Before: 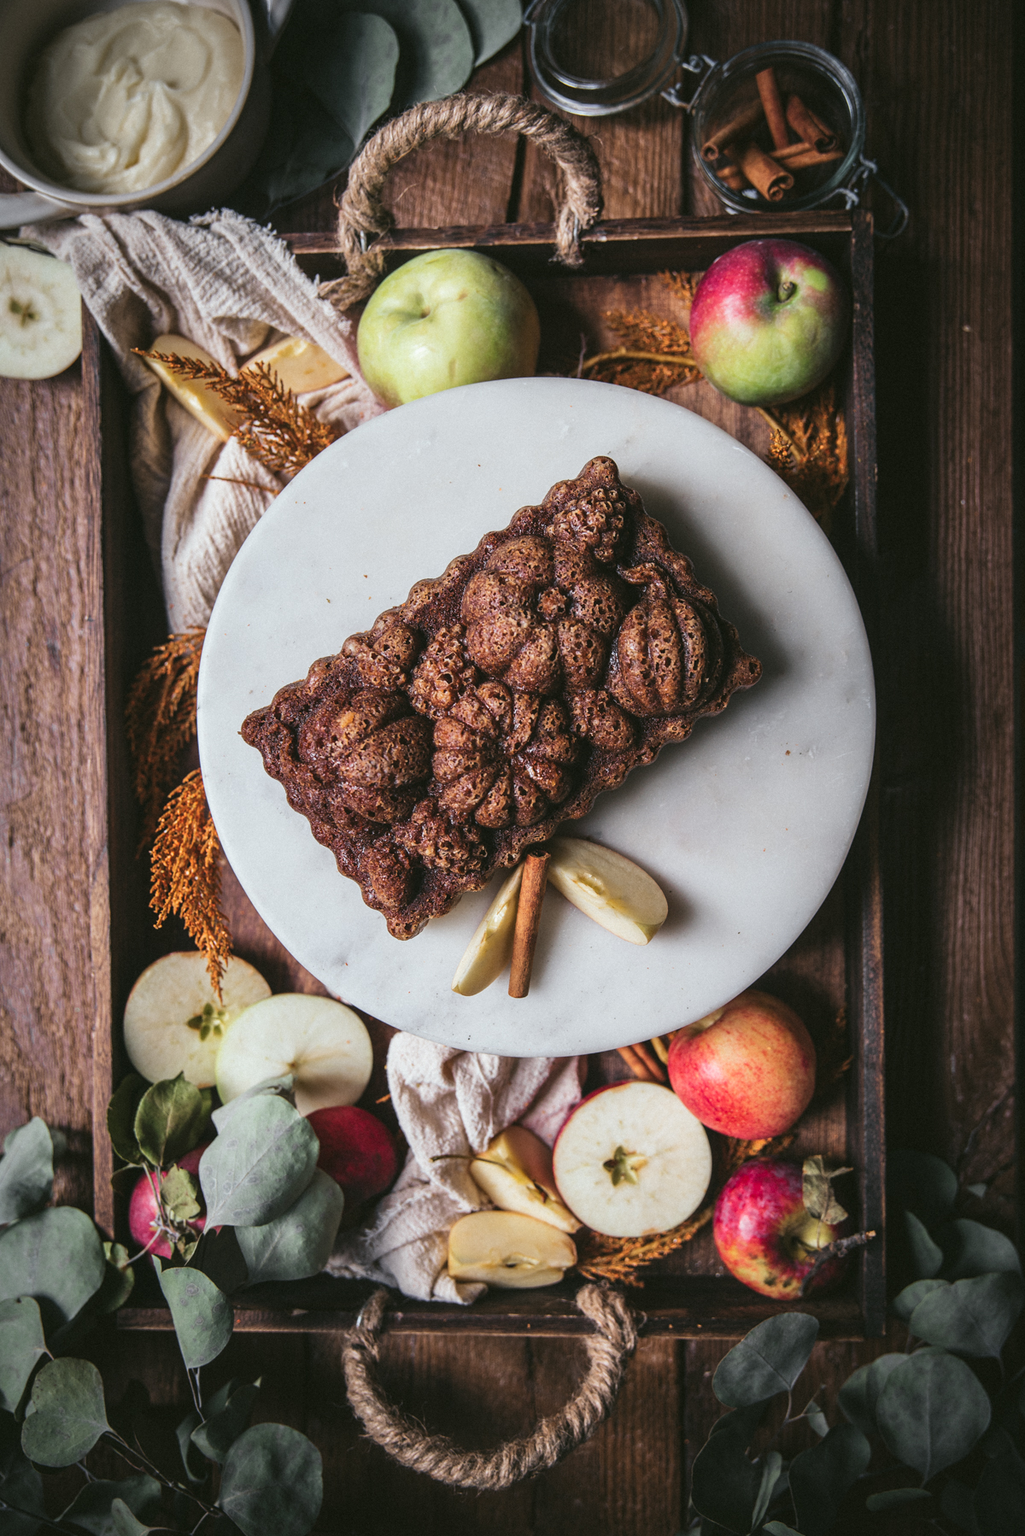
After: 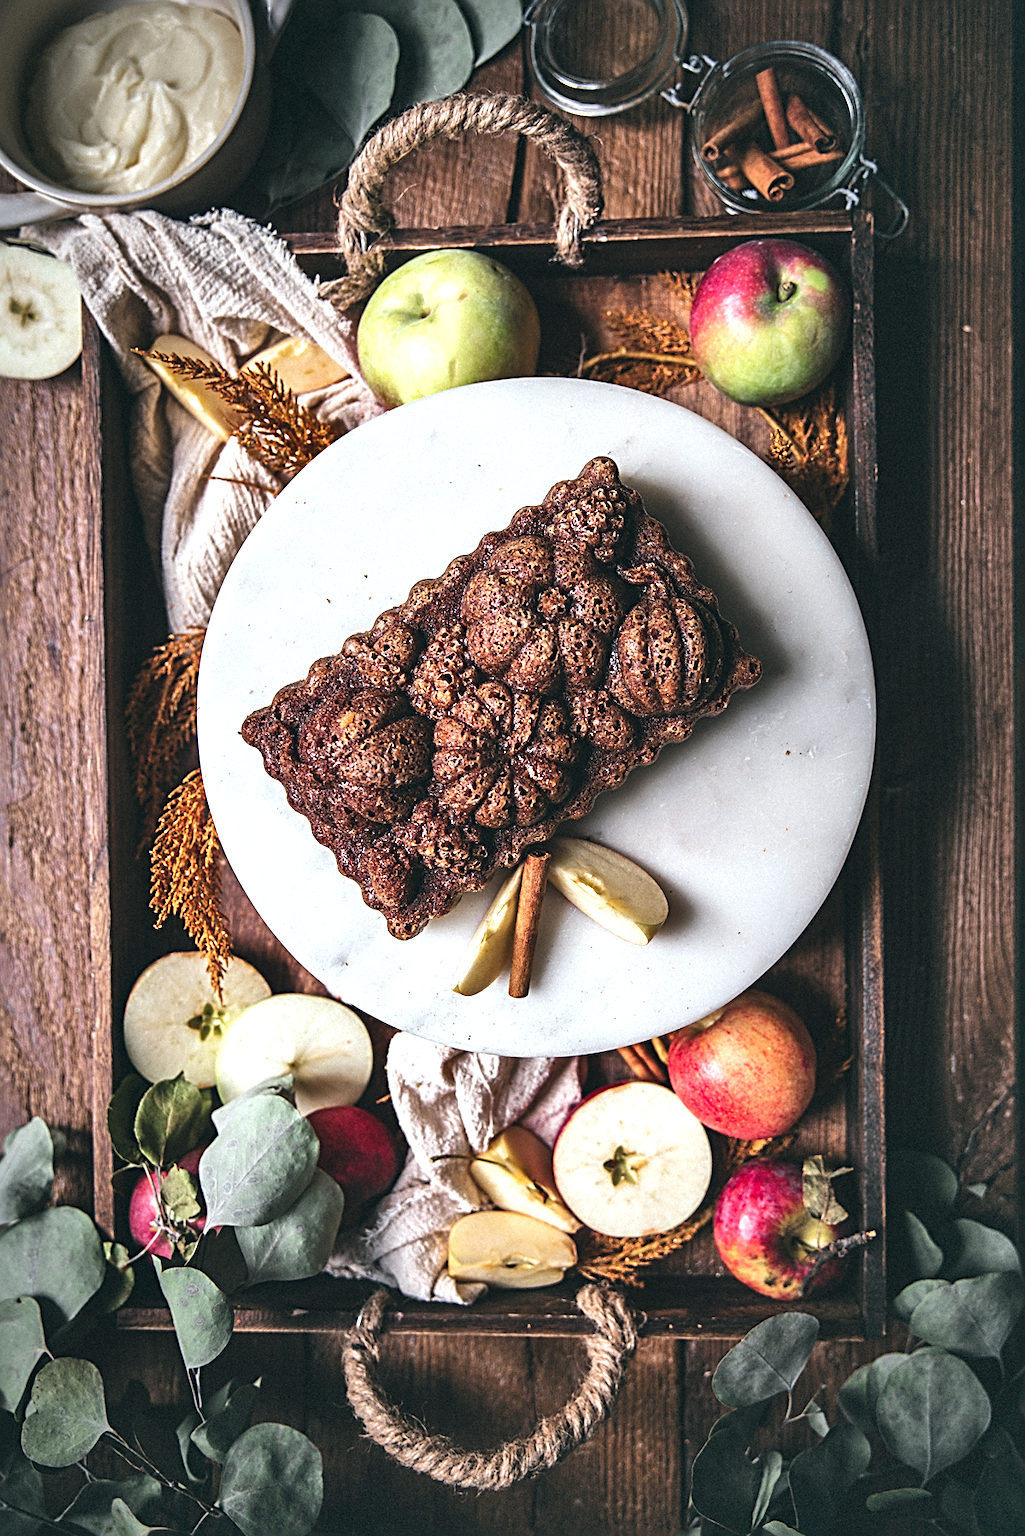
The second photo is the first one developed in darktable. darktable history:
exposure: black level correction 0, exposure 0.5 EV, compensate exposure bias true, compensate highlight preservation false
sharpen: radius 2.817, amount 0.715
color balance rgb: shadows lift › chroma 3.88%, shadows lift › hue 88.52°, power › hue 214.65°, global offset › chroma 0.1%, global offset › hue 252.4°, contrast 4.45%
shadows and highlights: shadows 52.42, soften with gaussian
